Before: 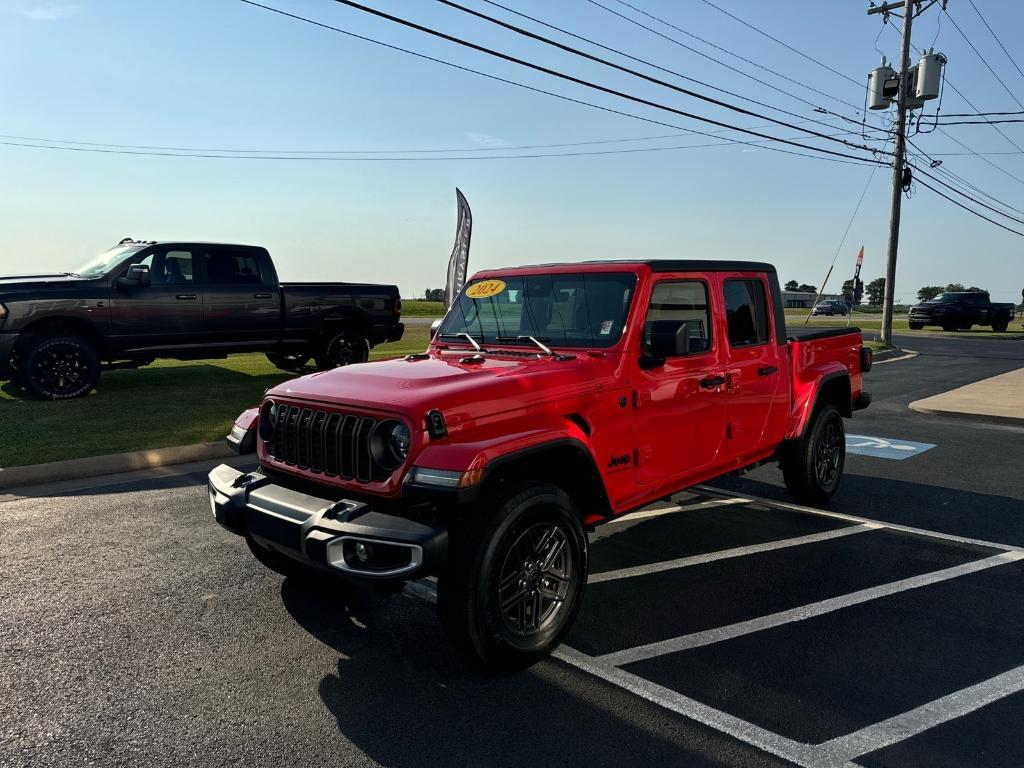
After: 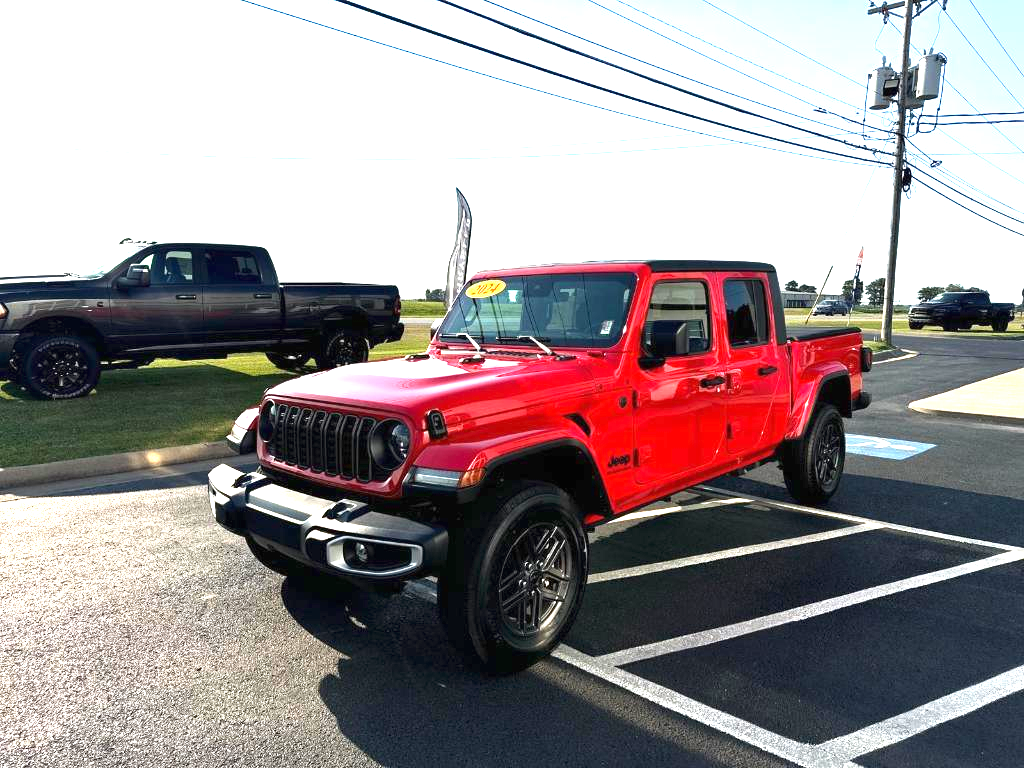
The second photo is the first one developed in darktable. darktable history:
exposure: black level correction 0, exposure 1.926 EV, compensate highlight preservation false
